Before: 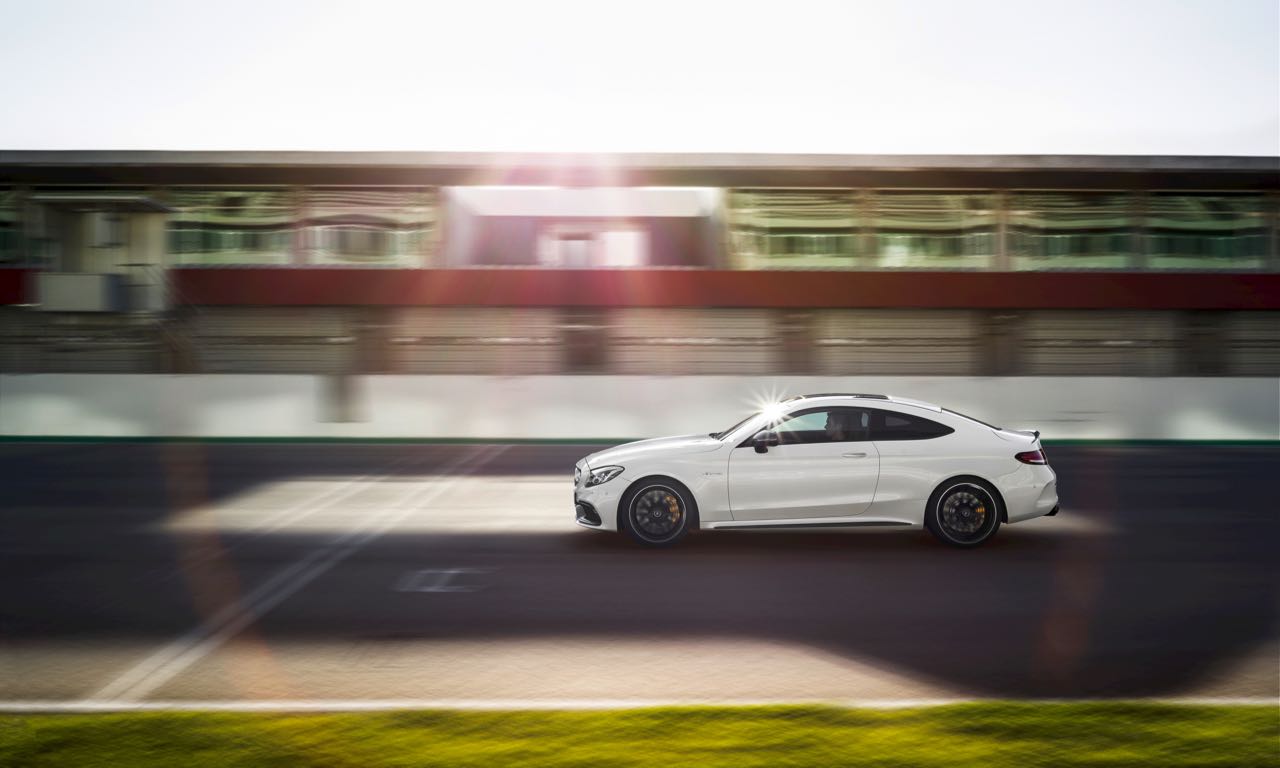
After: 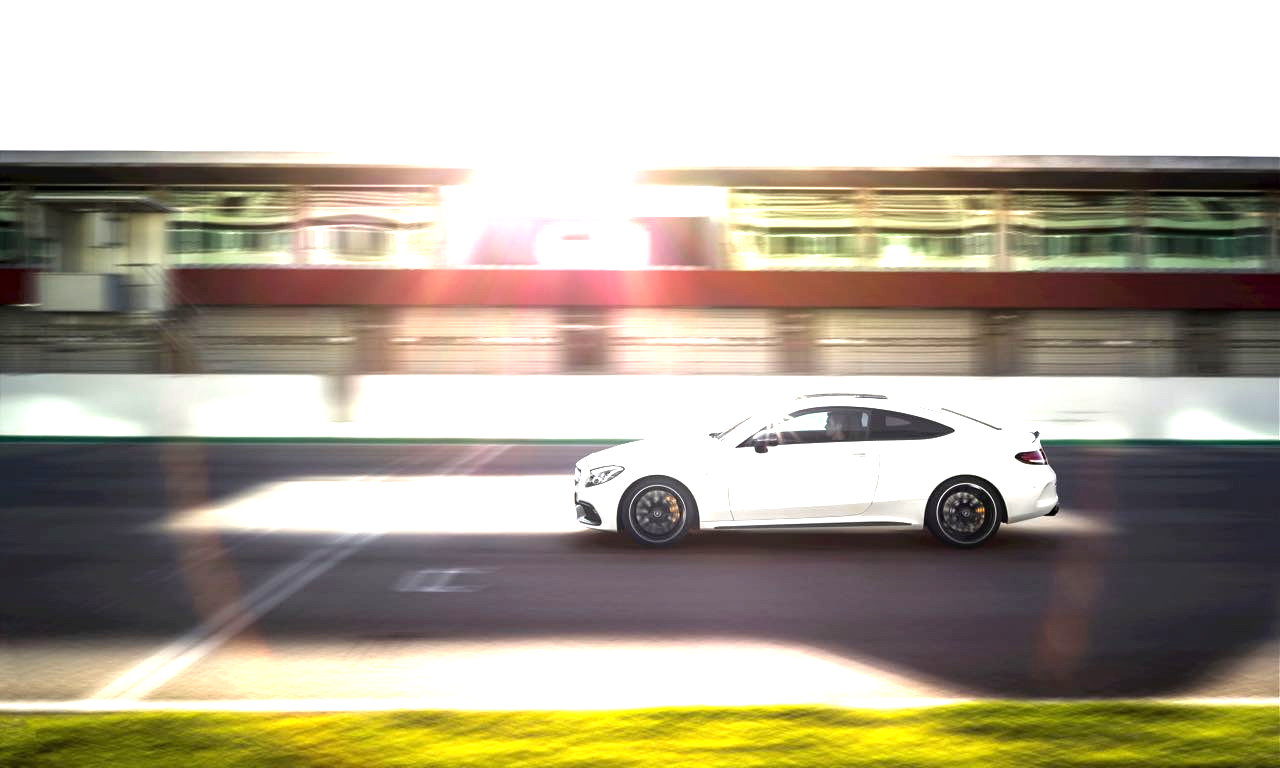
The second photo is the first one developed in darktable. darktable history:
exposure: black level correction 0, exposure 0.896 EV, compensate highlight preservation false
tone equalizer: -8 EV -0.721 EV, -7 EV -0.735 EV, -6 EV -0.61 EV, -5 EV -0.412 EV, -3 EV 0.401 EV, -2 EV 0.6 EV, -1 EV 0.696 EV, +0 EV 0.773 EV
